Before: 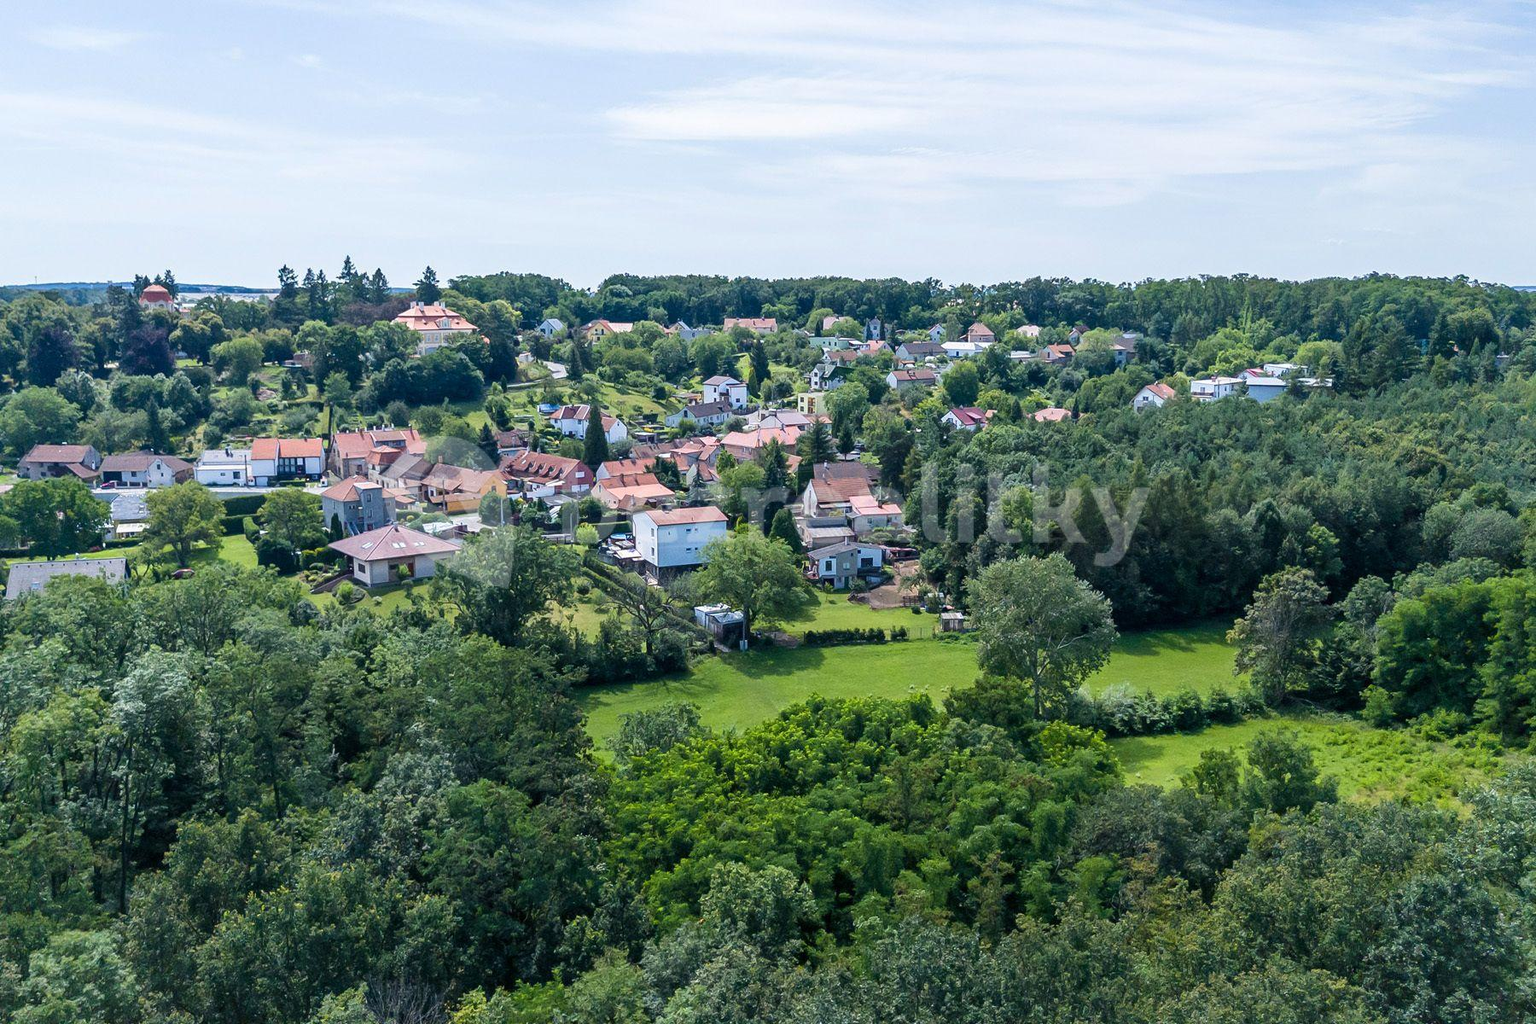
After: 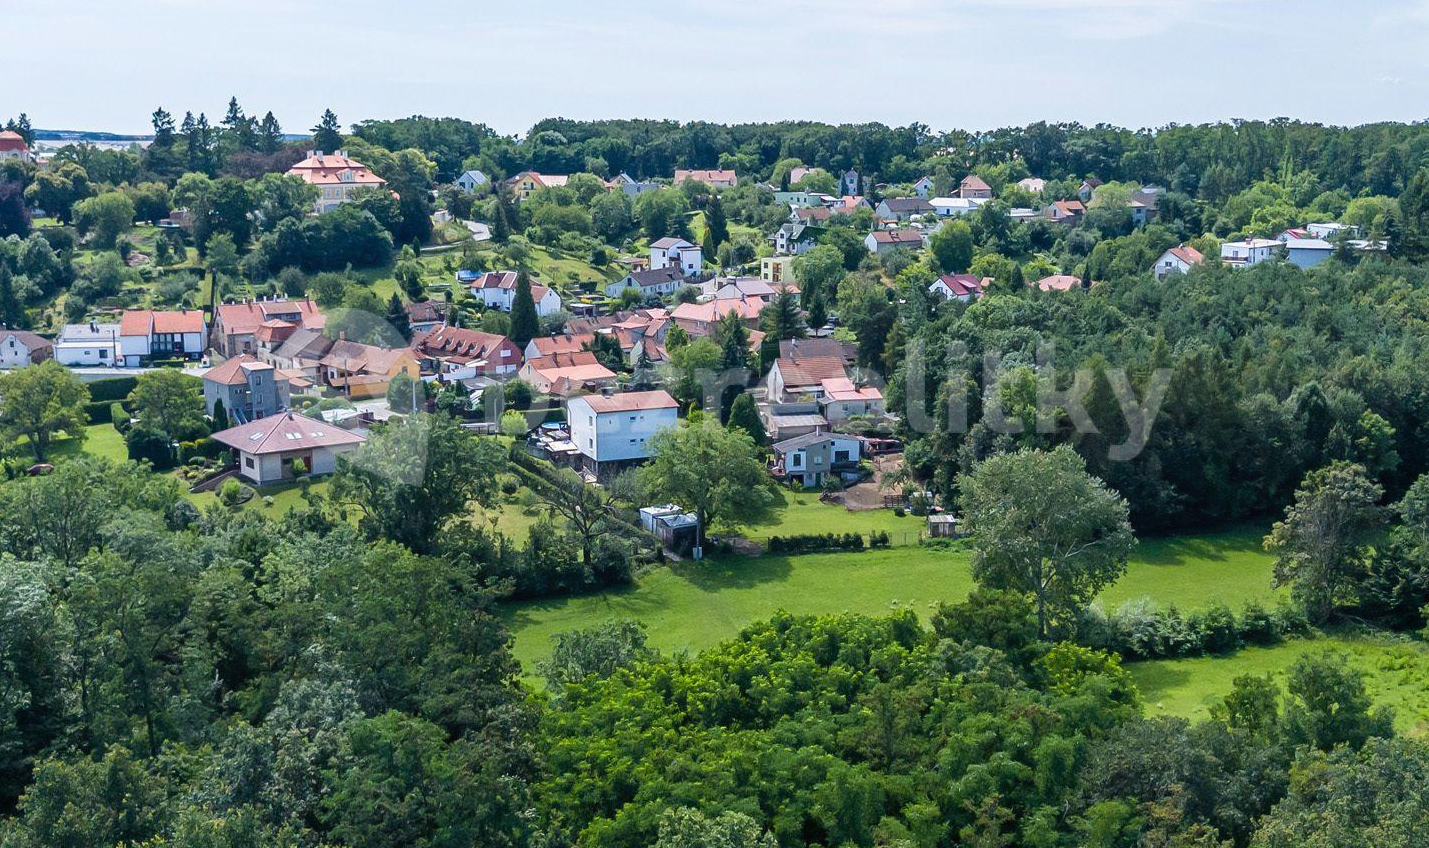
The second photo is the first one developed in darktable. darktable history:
local contrast: mode bilateral grid, contrast 100, coarseness 100, detail 91%, midtone range 0.2
crop: left 9.712%, top 16.928%, right 10.845%, bottom 12.332%
